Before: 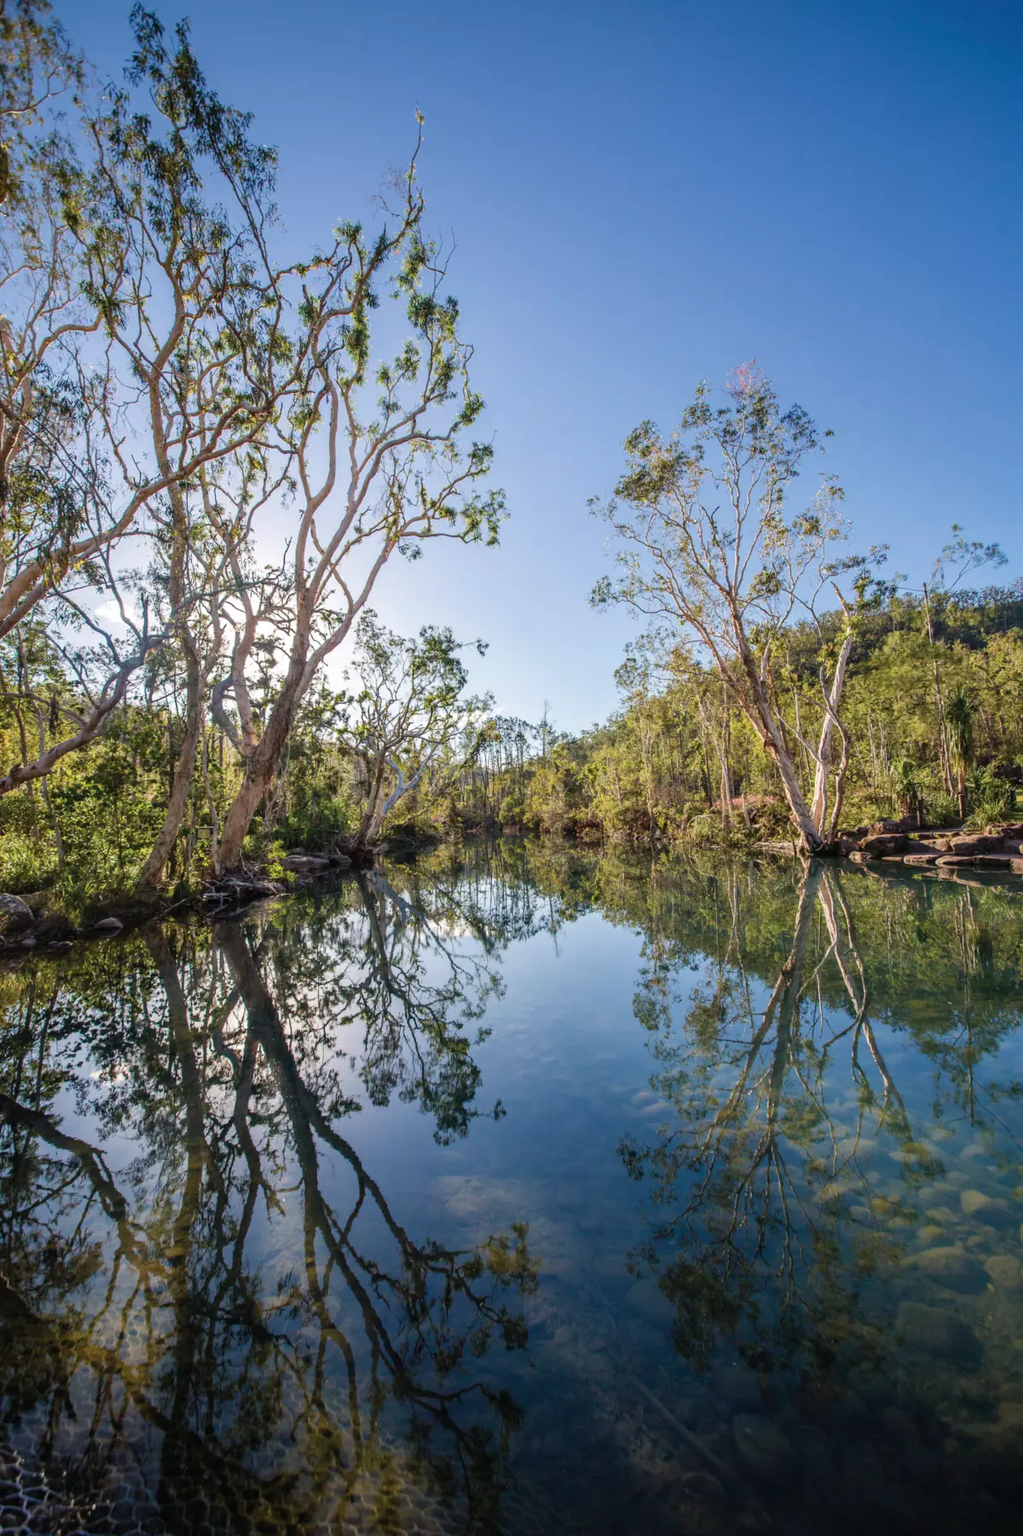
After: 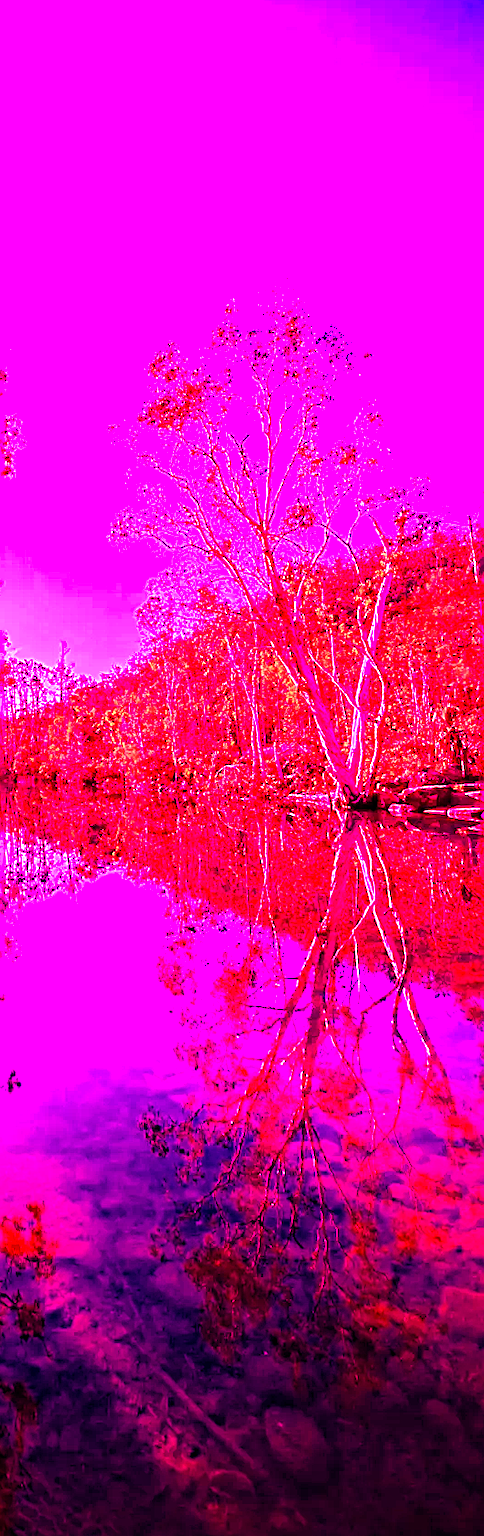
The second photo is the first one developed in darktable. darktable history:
haze removal: compatibility mode true, adaptive false
crop: left 47.628%, top 6.643%, right 7.874%
color balance: mode lift, gamma, gain (sRGB), lift [1, 1, 0.101, 1]
white balance: red 4.26, blue 1.802
sharpen: on, module defaults
color balance rgb: linear chroma grading › global chroma 18.9%, perceptual saturation grading › global saturation 20%, perceptual saturation grading › highlights -25%, perceptual saturation grading › shadows 50%, global vibrance 18.93%
